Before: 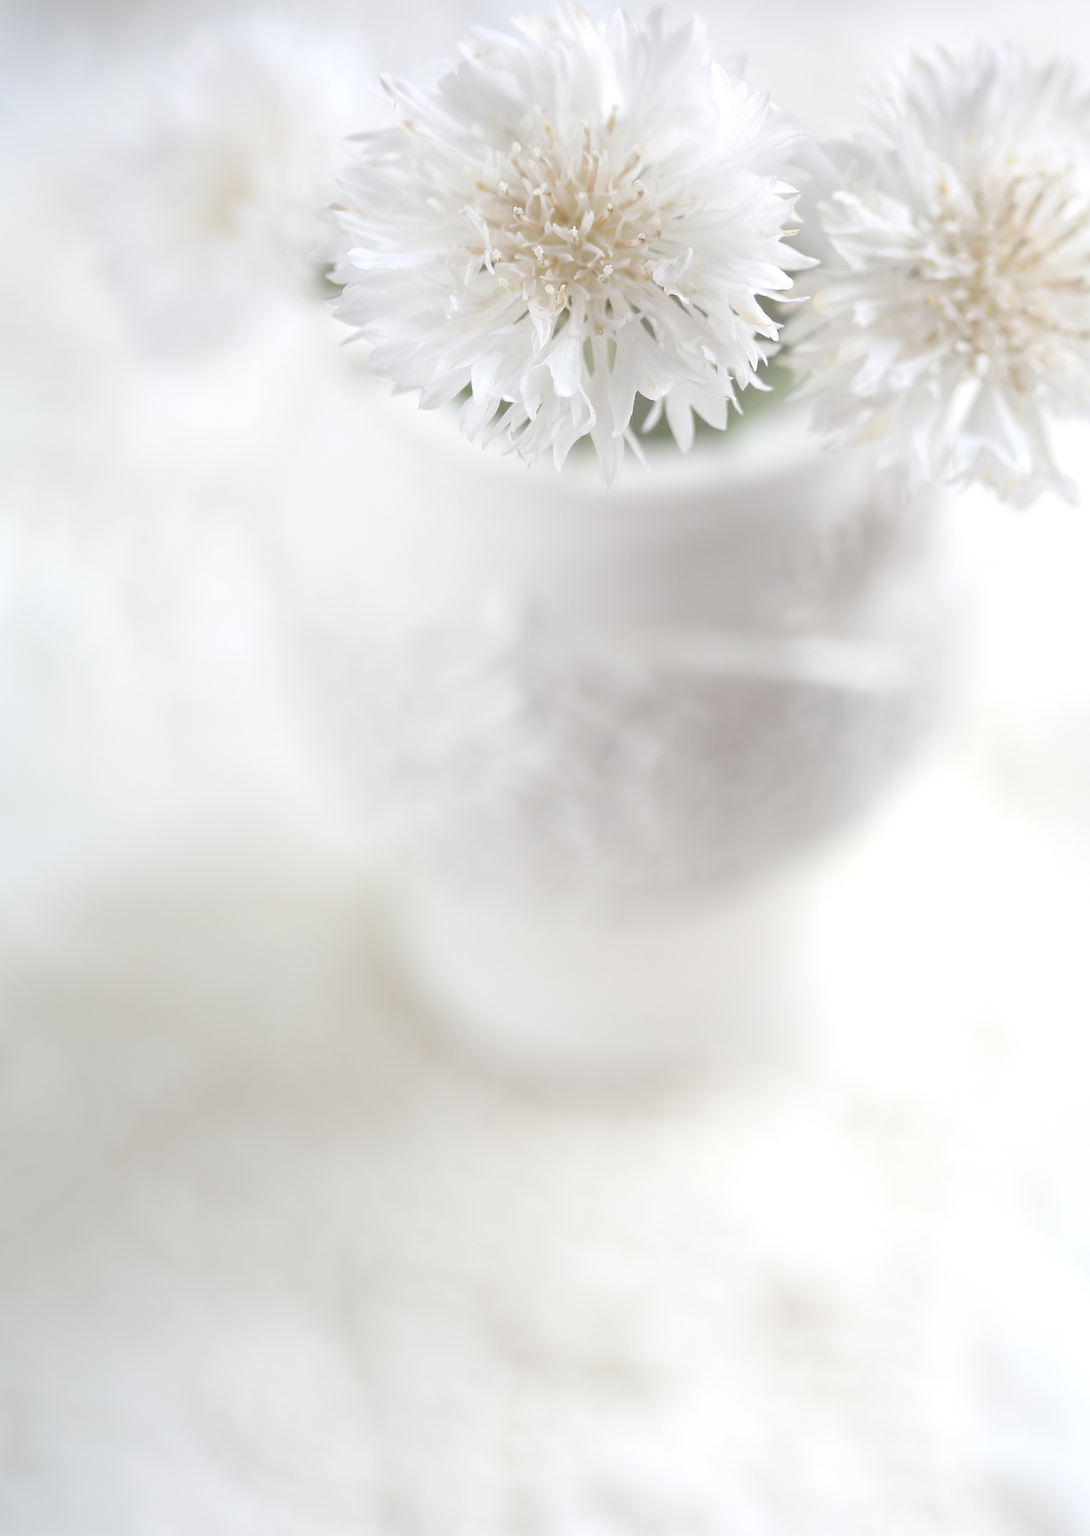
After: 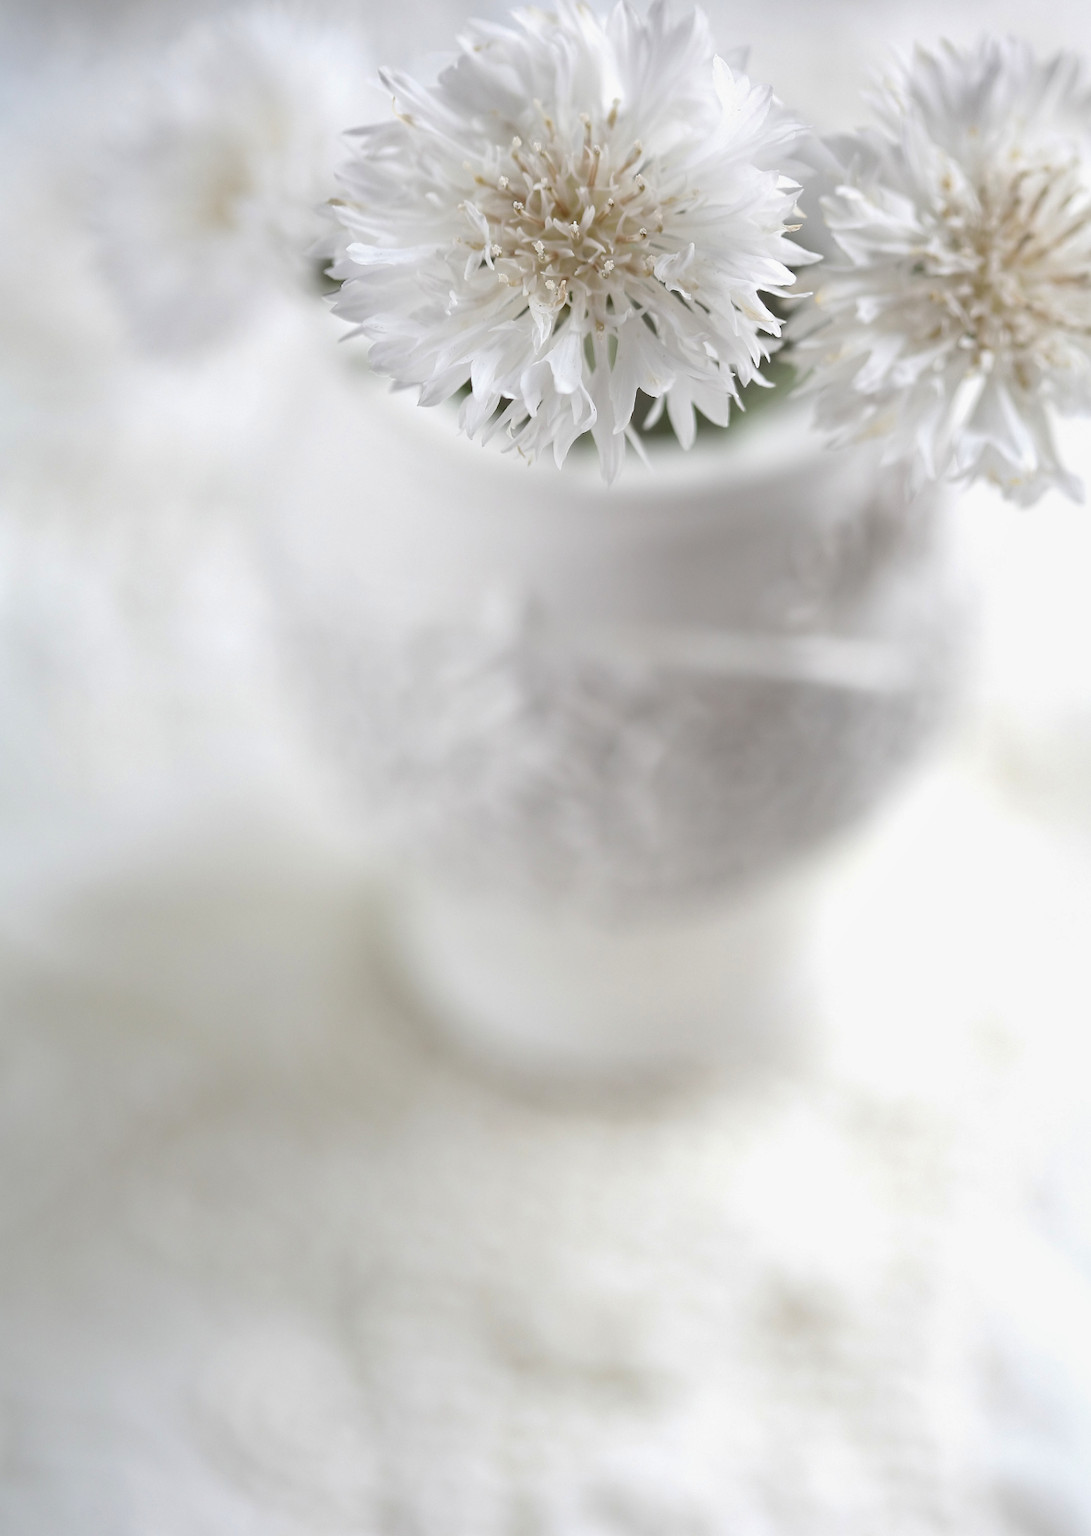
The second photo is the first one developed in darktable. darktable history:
crop: left 0.434%, top 0.485%, right 0.244%, bottom 0.386%
shadows and highlights: shadows 43.71, white point adjustment -1.46, soften with gaussian
